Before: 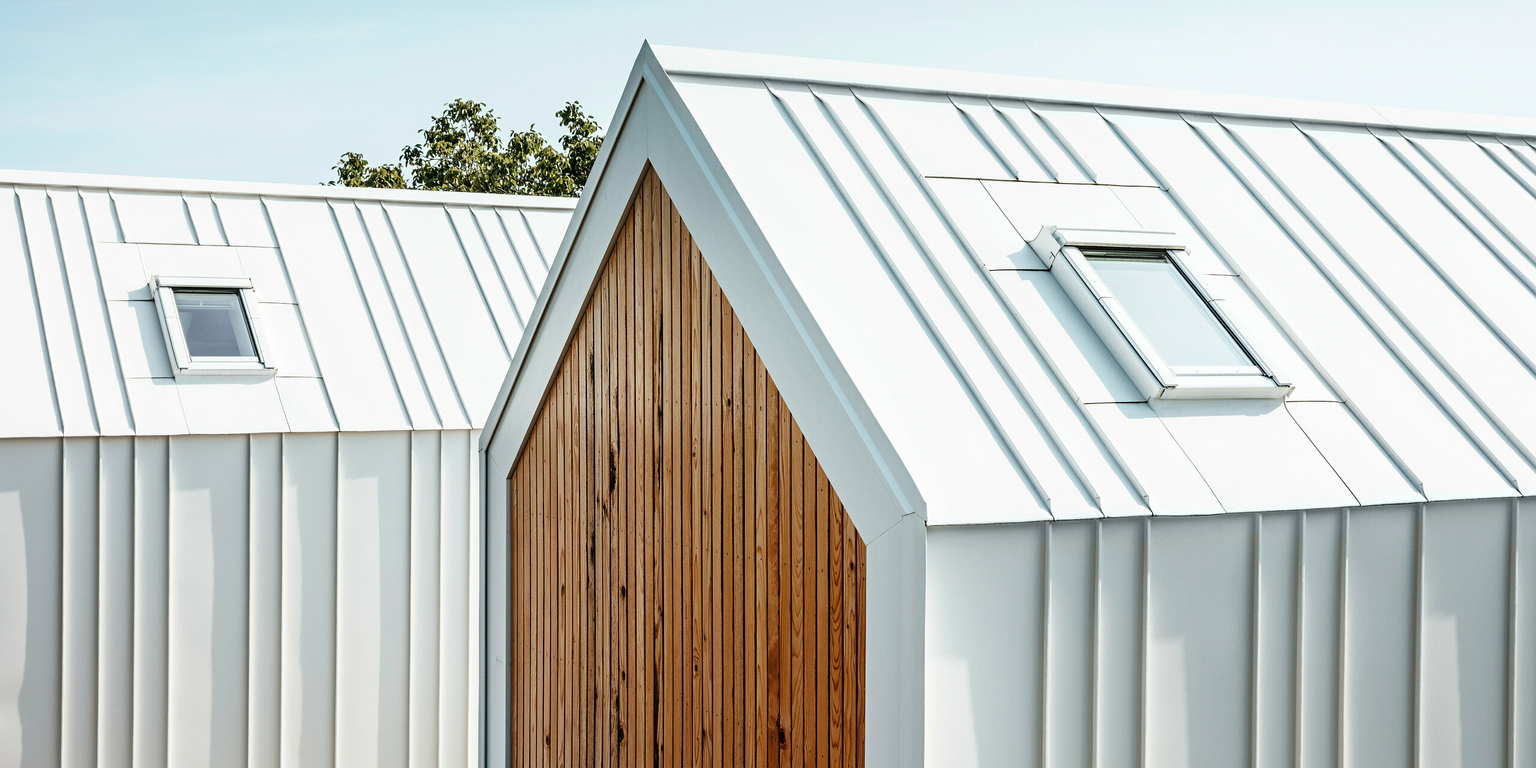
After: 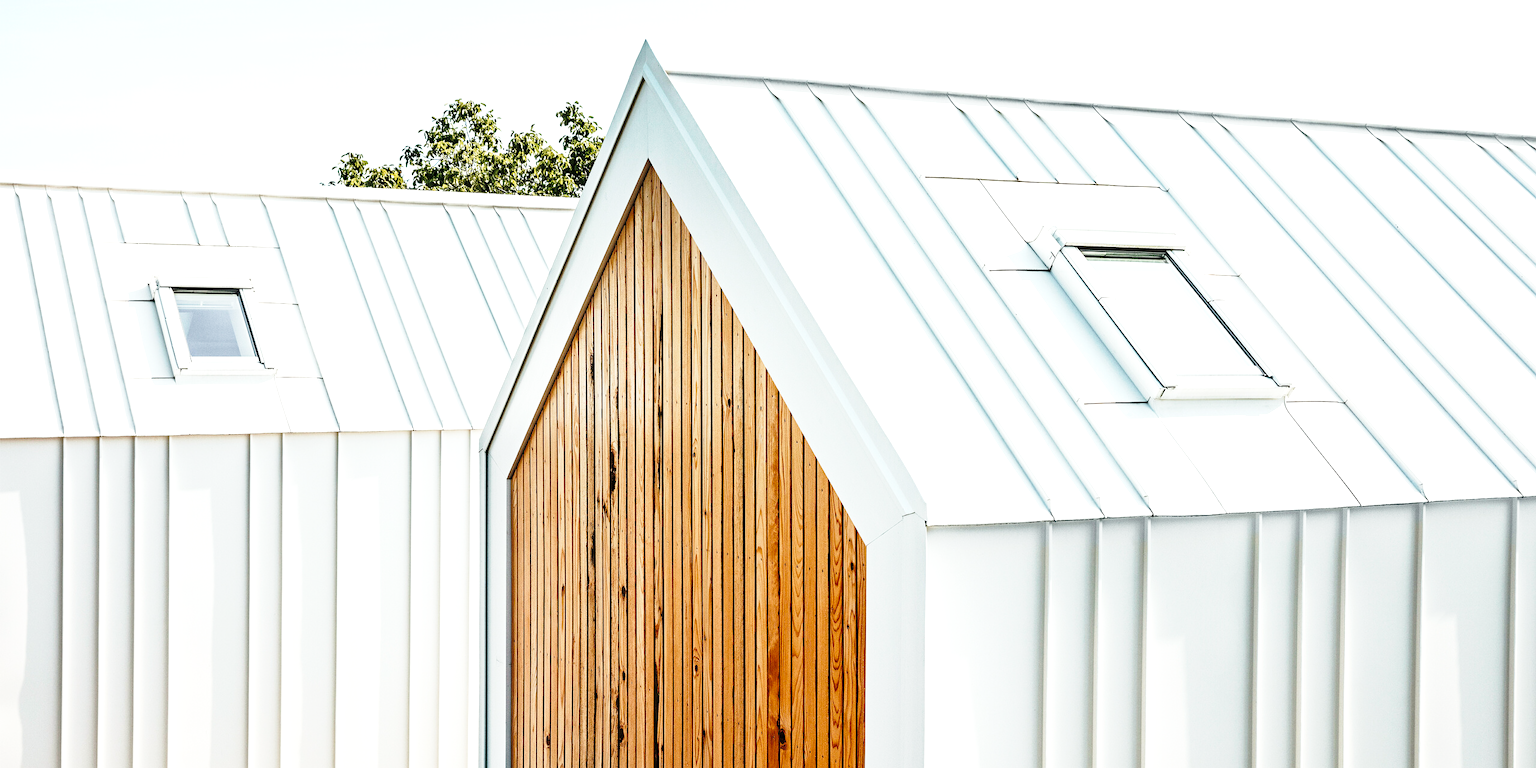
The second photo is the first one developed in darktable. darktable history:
base curve: curves: ch0 [(0, 0) (0.028, 0.03) (0.121, 0.232) (0.46, 0.748) (0.859, 0.968) (1, 1)], preserve colors none
exposure: exposure 0.507 EV, compensate highlight preservation false
white balance: red 1.009, blue 0.985
